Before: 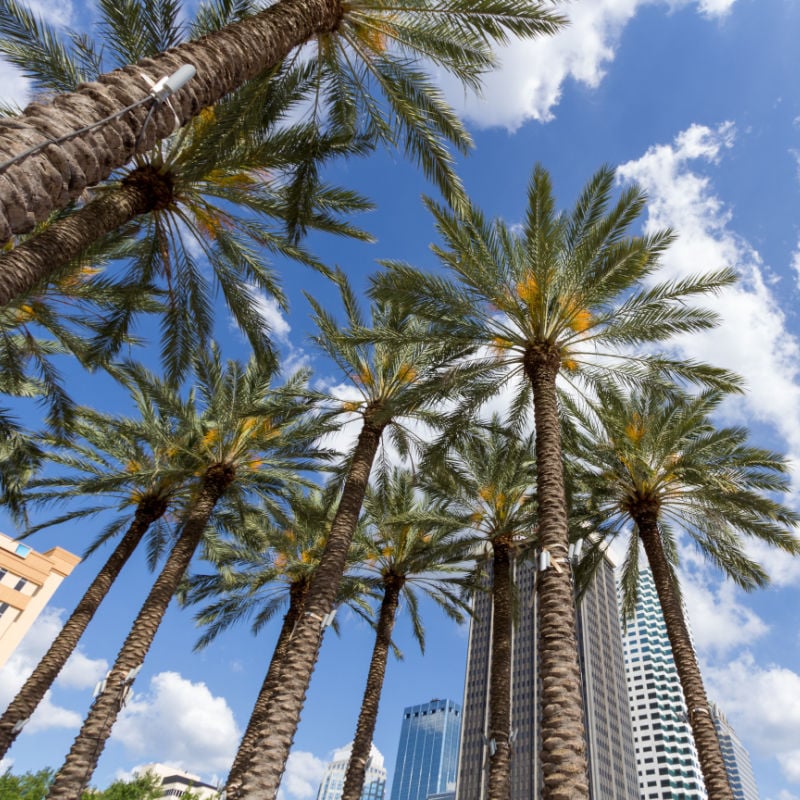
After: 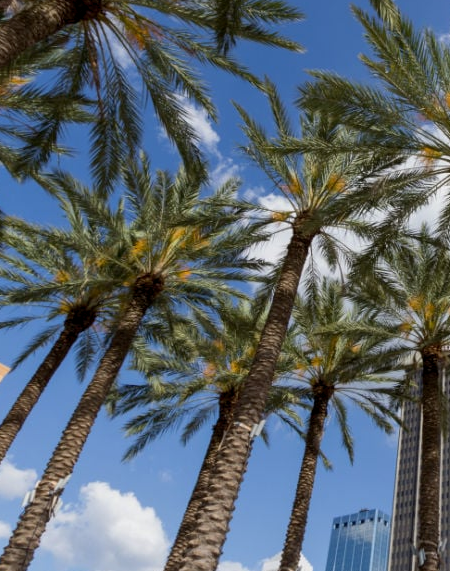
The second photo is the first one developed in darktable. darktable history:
exposure: black level correction 0.001, exposure -0.2 EV, compensate highlight preservation false
crop: left 8.966%, top 23.852%, right 34.699%, bottom 4.703%
